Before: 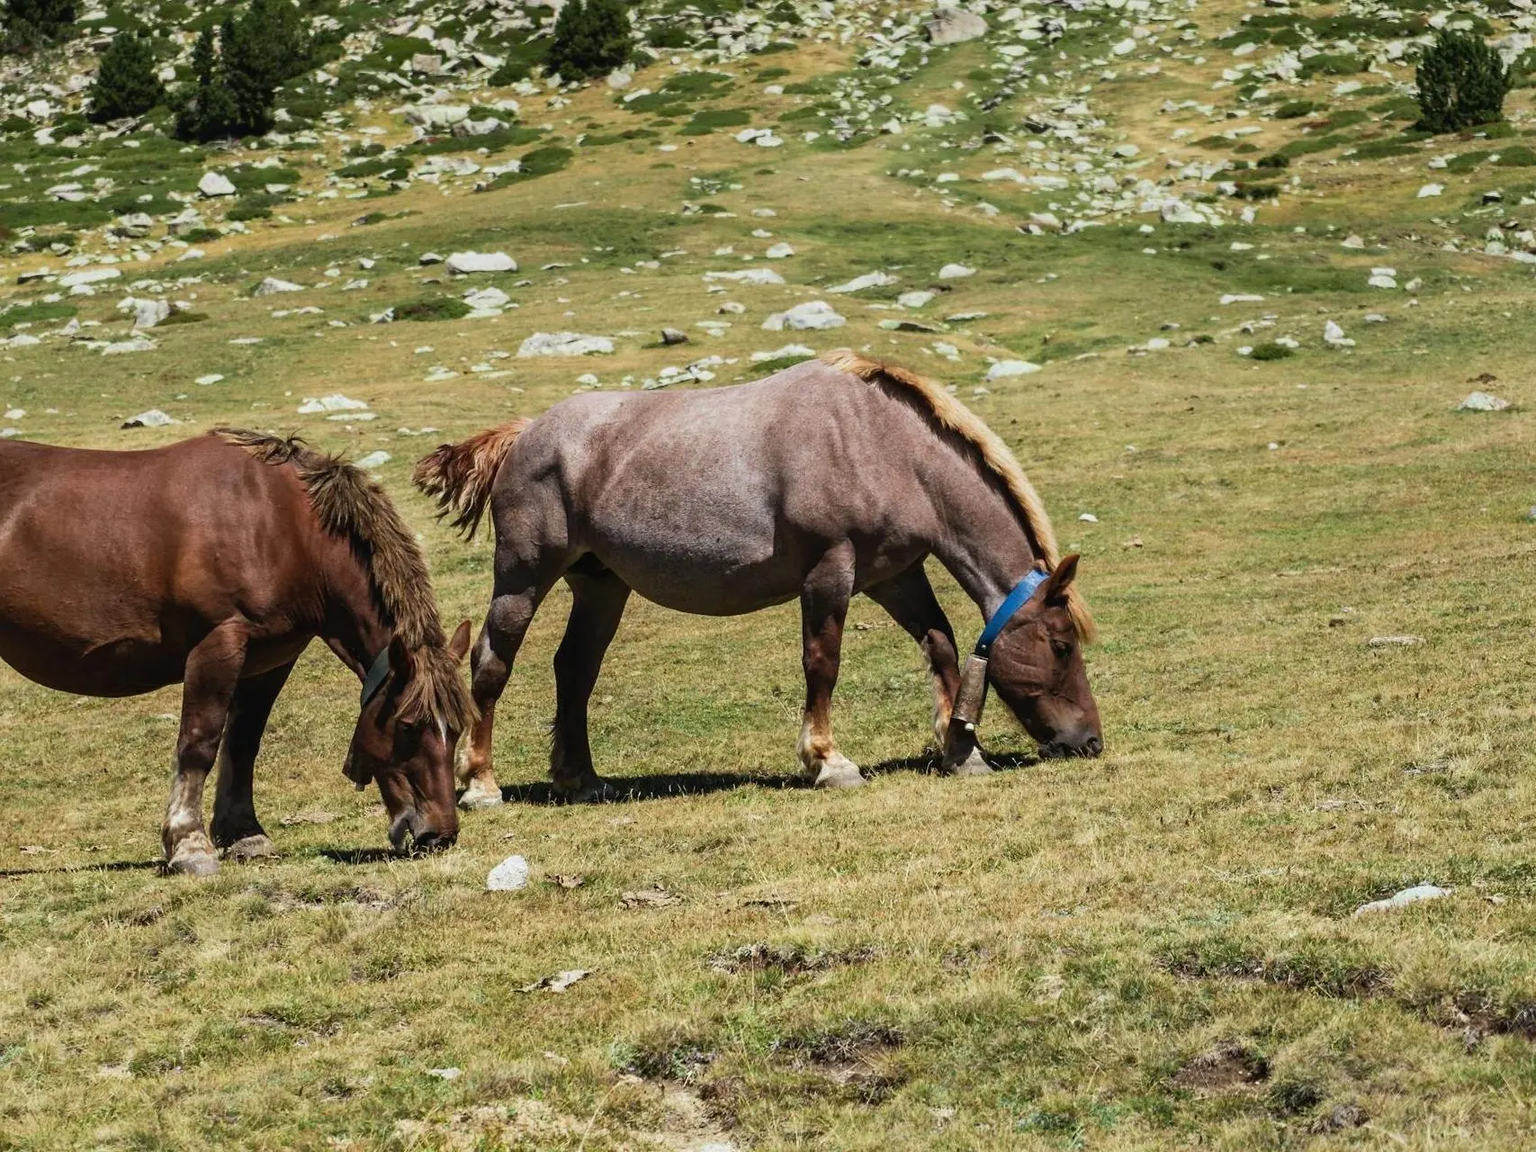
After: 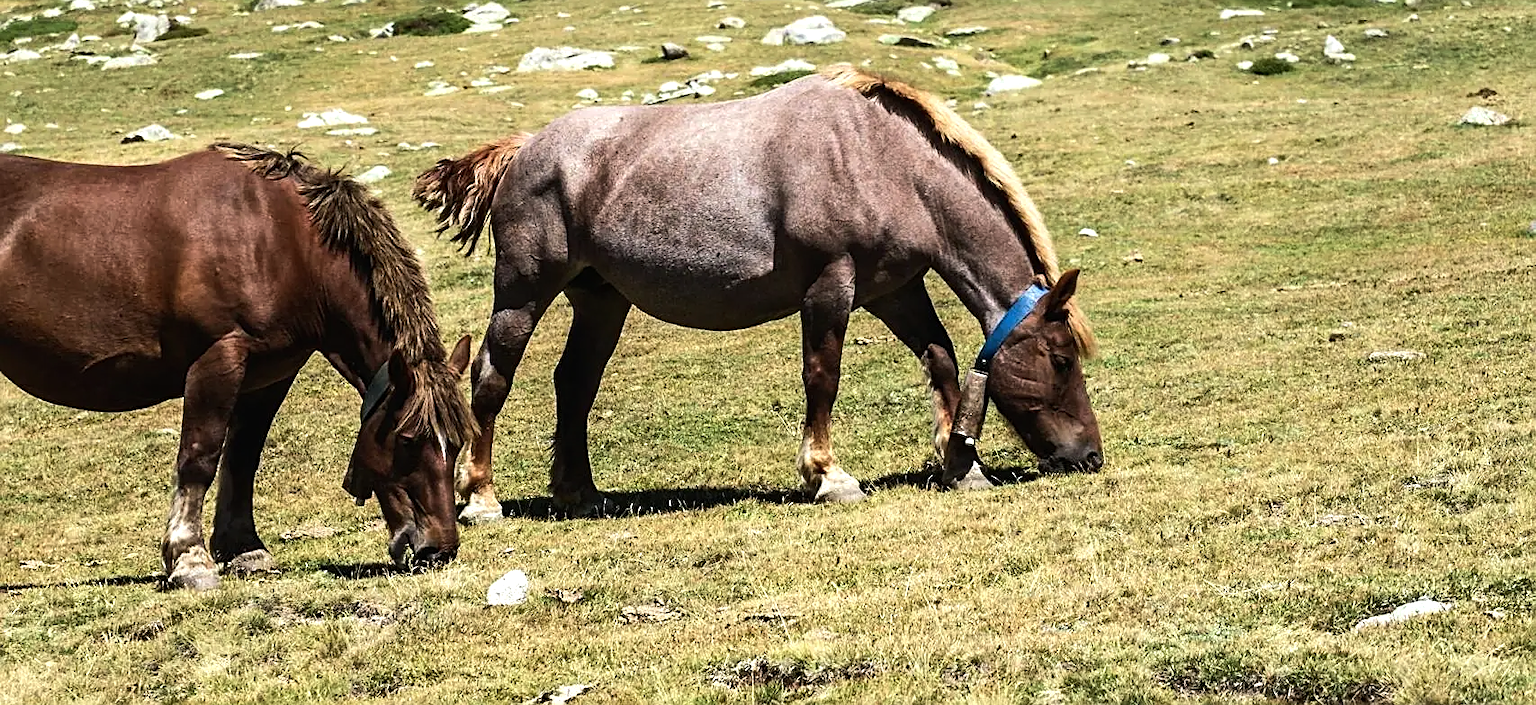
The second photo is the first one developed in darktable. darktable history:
crop and rotate: top 24.815%, bottom 13.921%
sharpen: on, module defaults
tone equalizer: -8 EV -0.719 EV, -7 EV -0.733 EV, -6 EV -0.597 EV, -5 EV -0.421 EV, -3 EV 0.385 EV, -2 EV 0.6 EV, -1 EV 0.695 EV, +0 EV 0.752 EV, edges refinement/feathering 500, mask exposure compensation -1.57 EV, preserve details no
